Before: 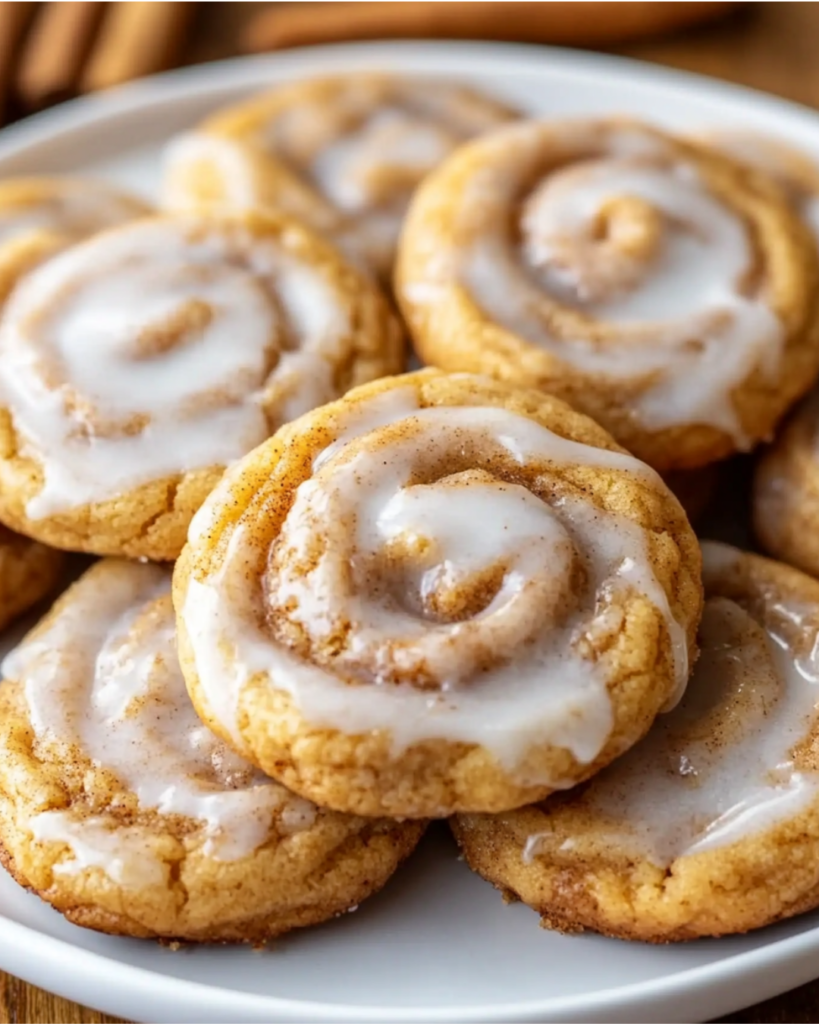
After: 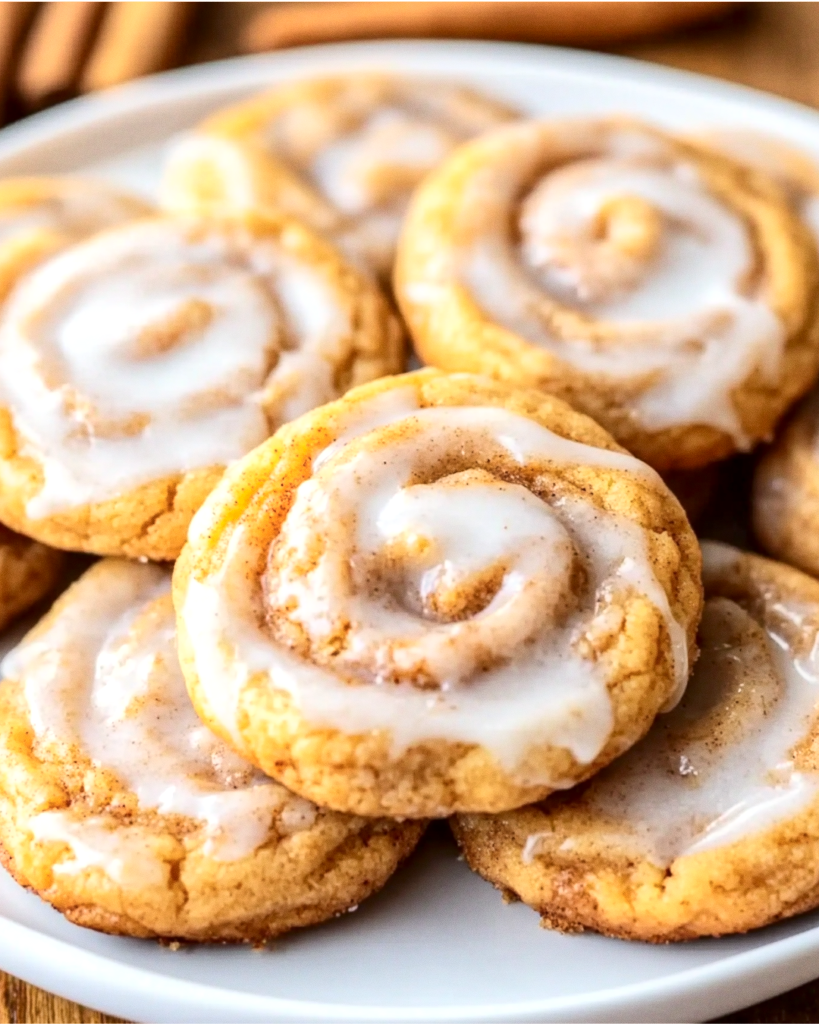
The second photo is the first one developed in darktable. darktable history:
contrast brightness saturation: contrast 0.22
grain: coarseness 0.09 ISO, strength 10%
exposure: black level correction 0, exposure 0.7 EV, compensate exposure bias true, compensate highlight preservation false
global tonemap: drago (1, 100), detail 1
